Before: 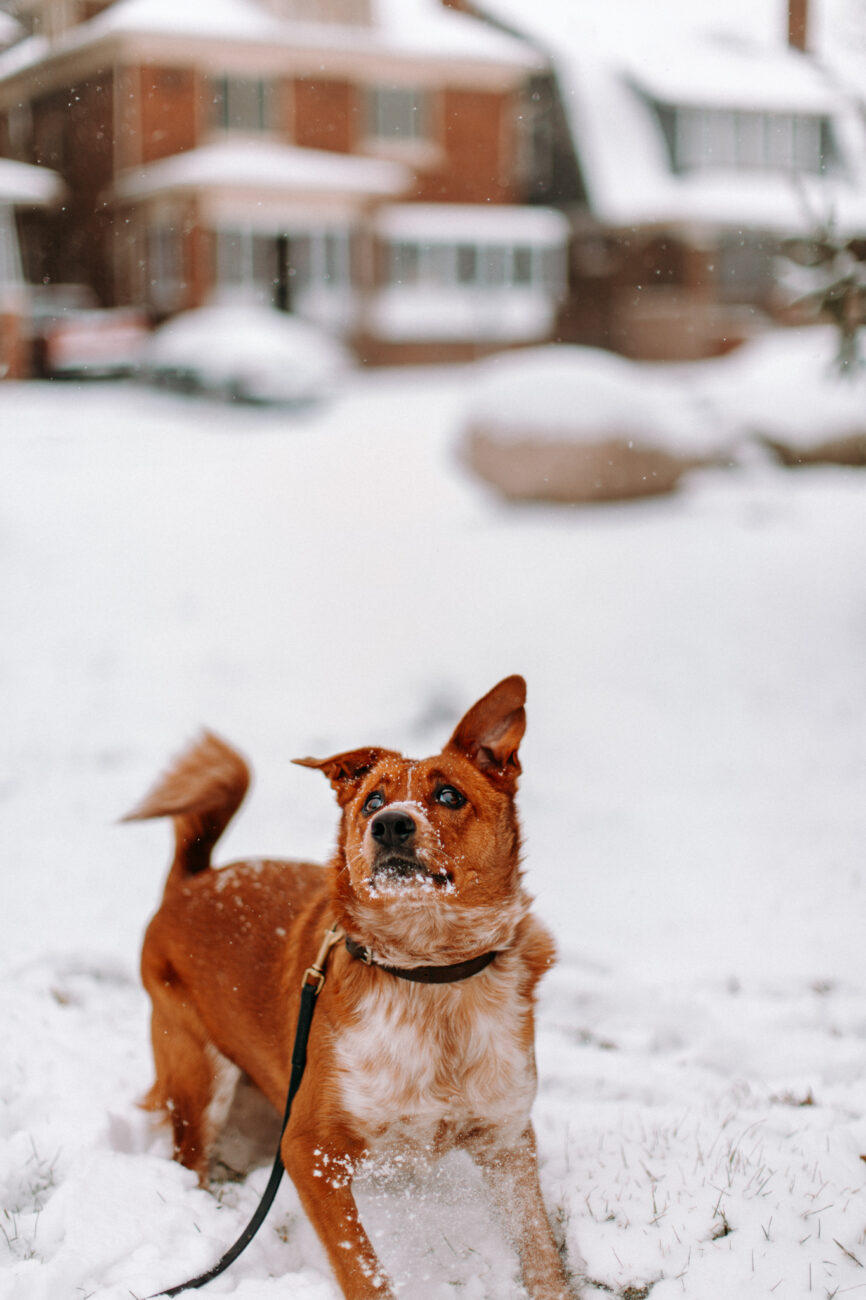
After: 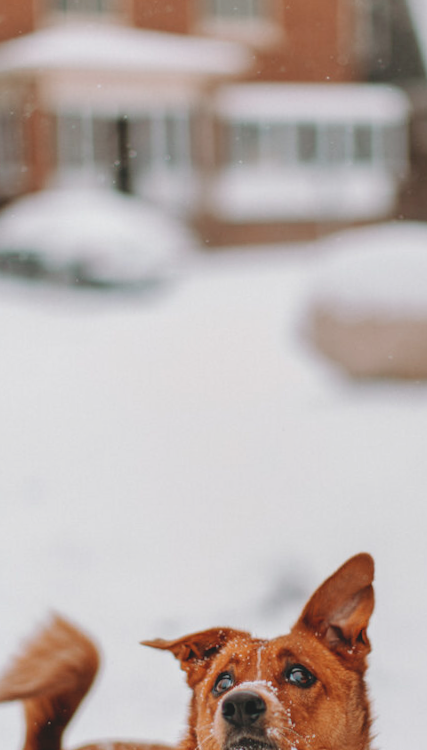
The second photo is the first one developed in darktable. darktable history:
contrast brightness saturation: contrast -0.15, brightness 0.05, saturation -0.12
crop: left 17.835%, top 7.675%, right 32.881%, bottom 32.213%
rotate and perspective: rotation -1°, crop left 0.011, crop right 0.989, crop top 0.025, crop bottom 0.975
